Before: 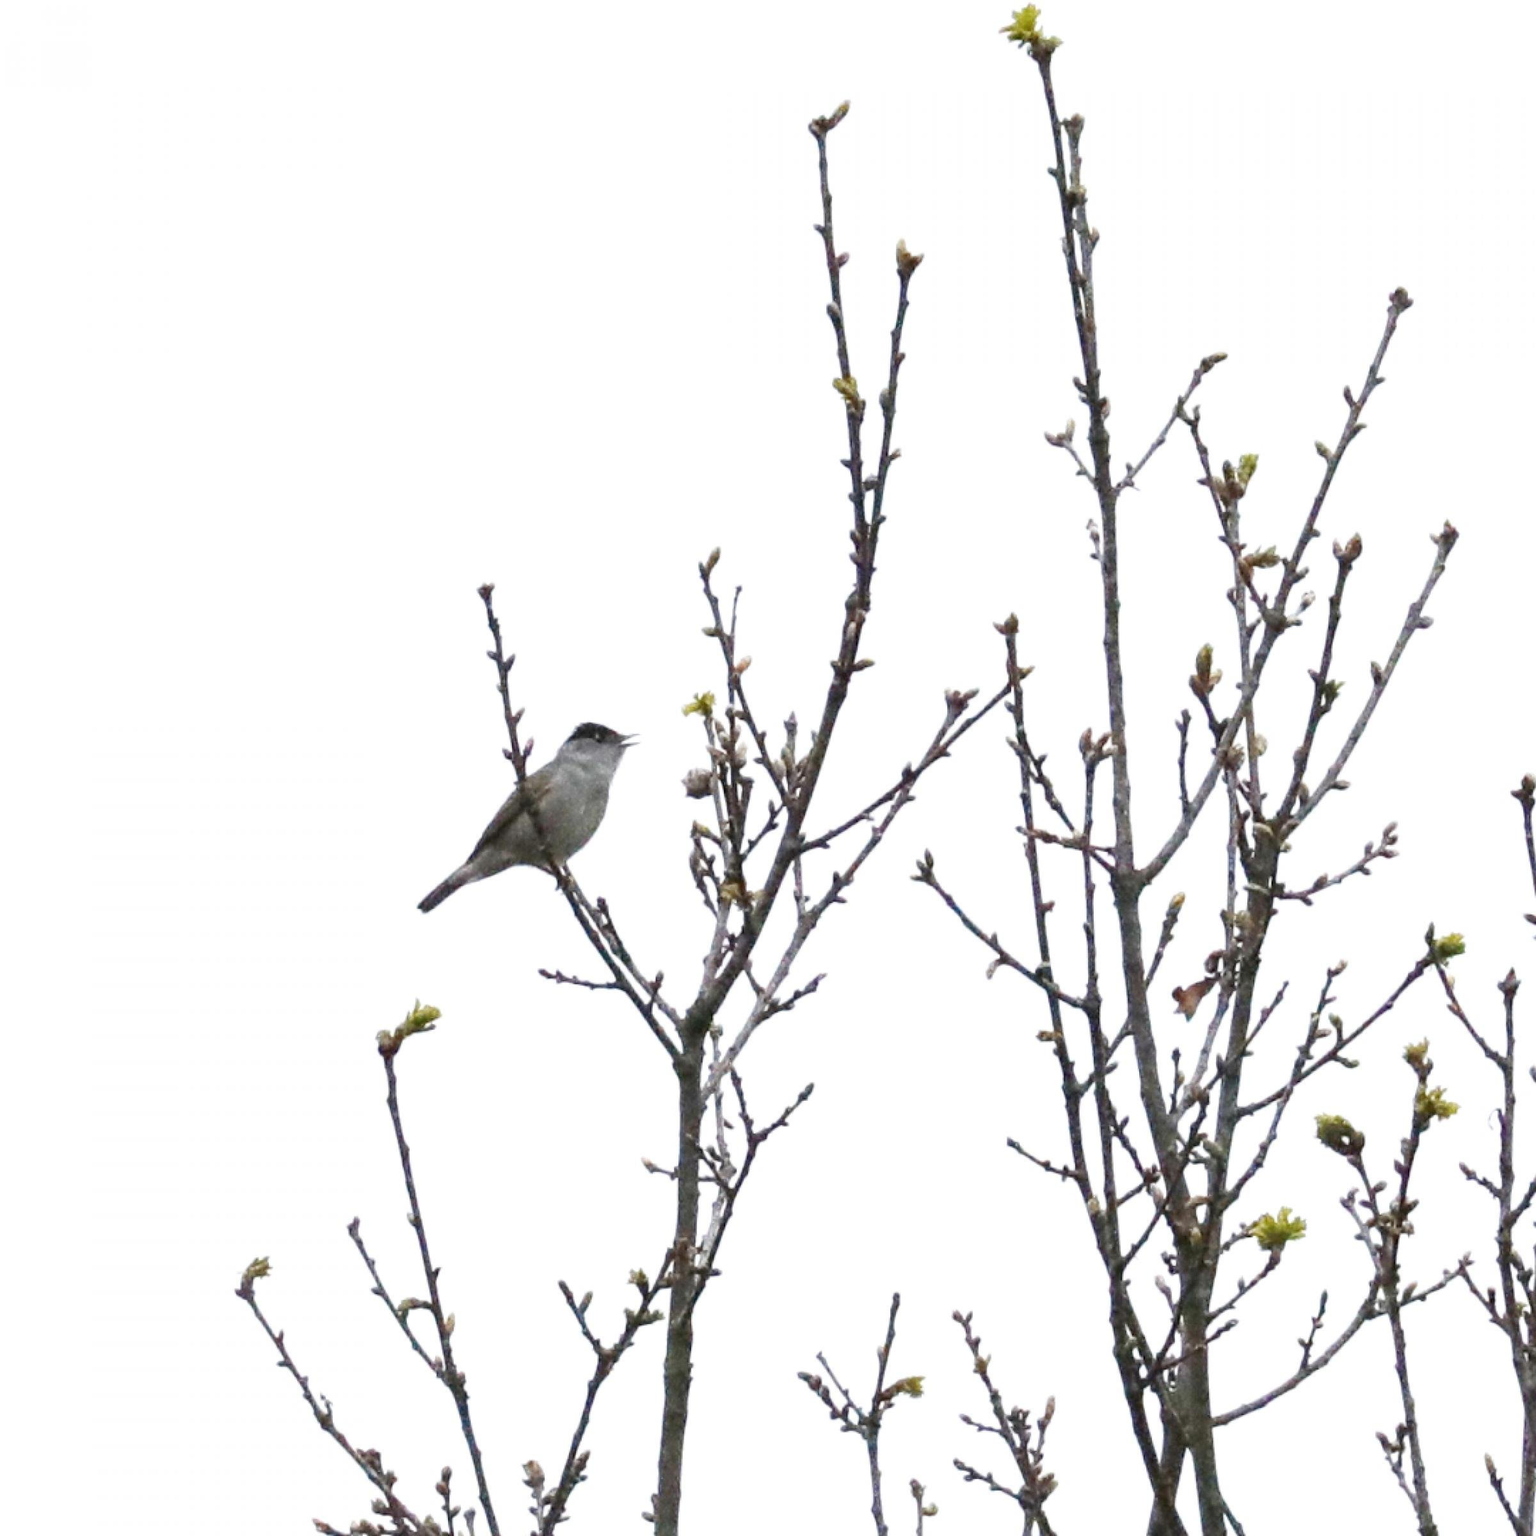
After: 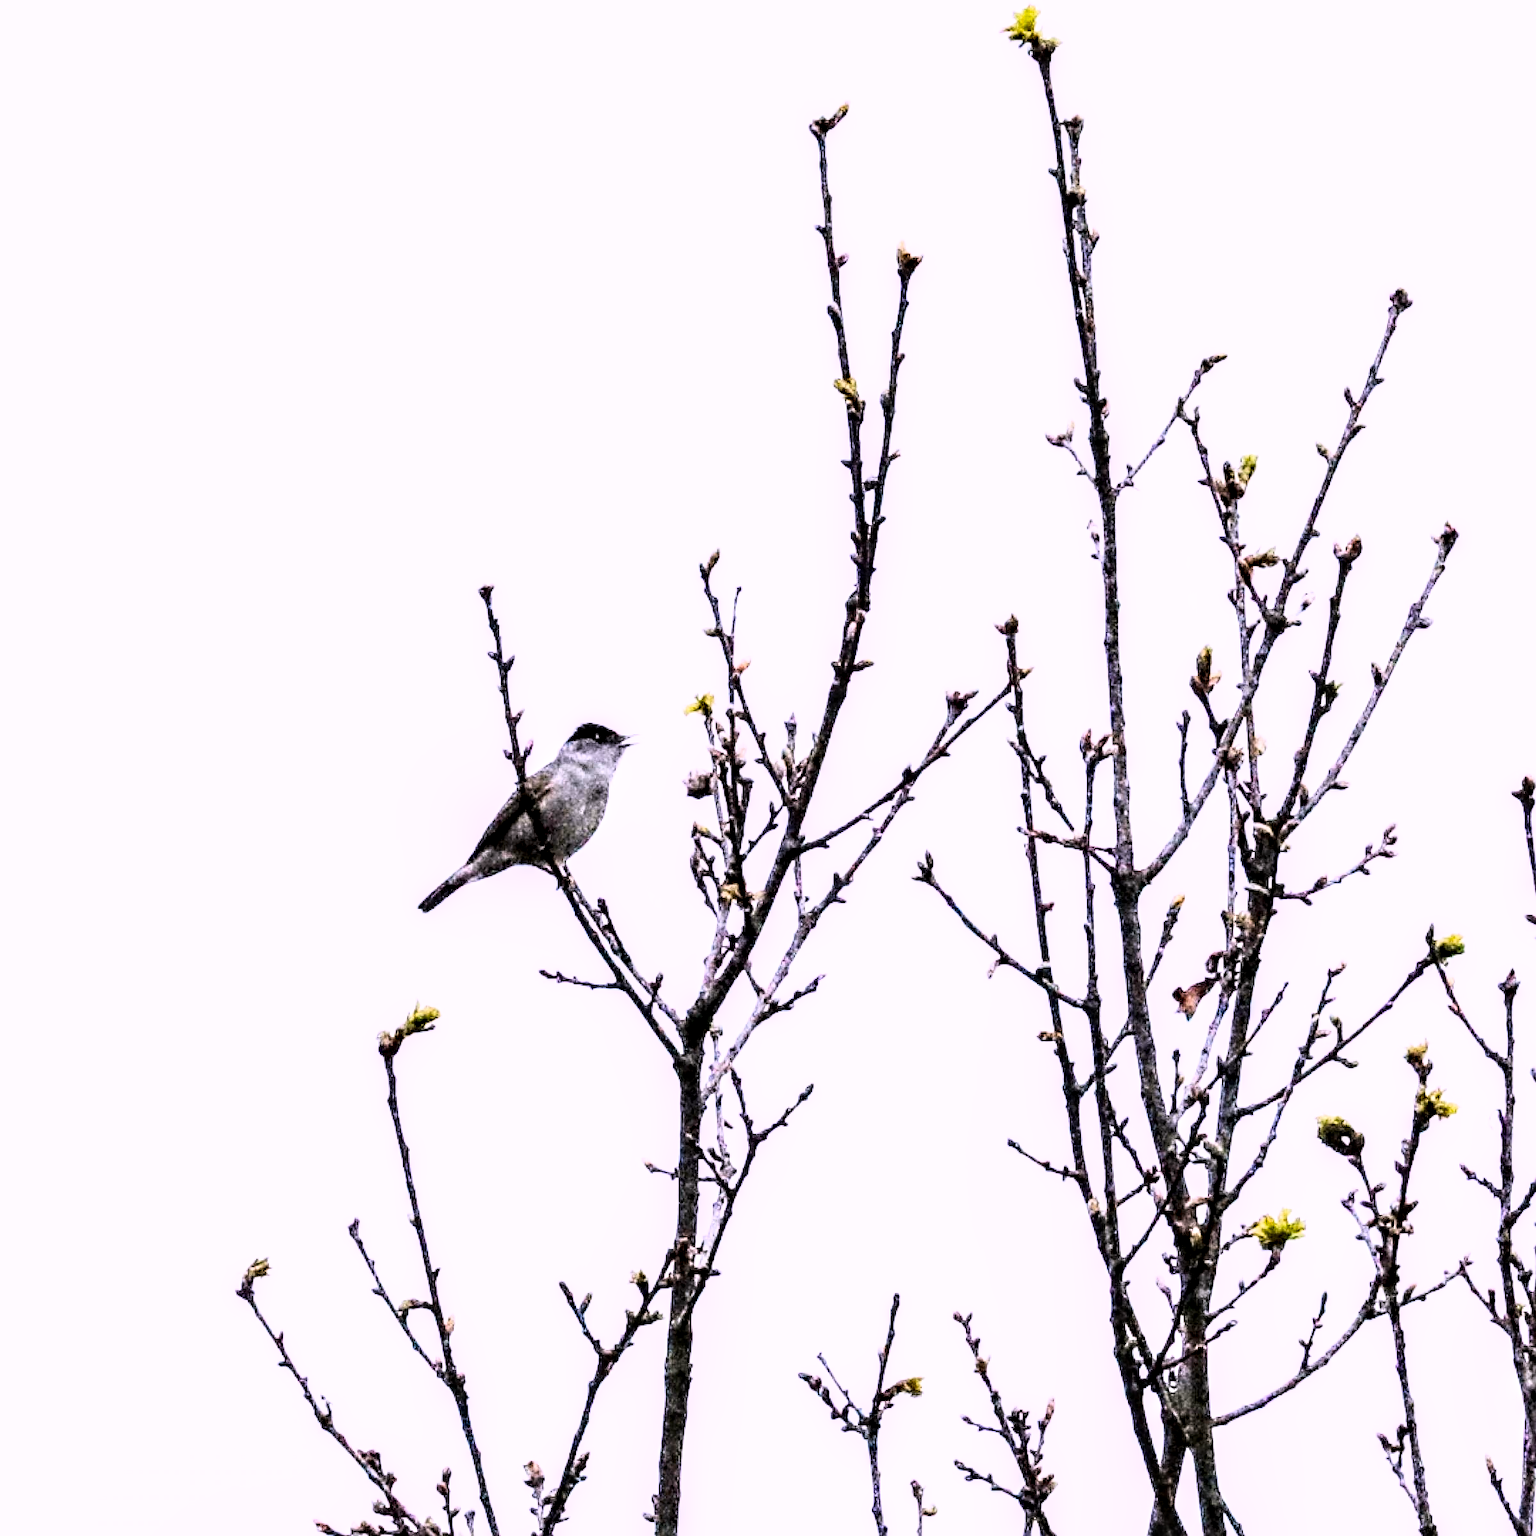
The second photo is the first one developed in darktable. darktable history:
contrast equalizer: octaves 7, y [[0.6 ×6], [0.55 ×6], [0 ×6], [0 ×6], [0 ×6]], mix 0.53
sharpen: on, module defaults
white balance: red 1.066, blue 1.119
rgb curve: curves: ch0 [(0, 0) (0.21, 0.15) (0.24, 0.21) (0.5, 0.75) (0.75, 0.96) (0.89, 0.99) (1, 1)]; ch1 [(0, 0.02) (0.21, 0.13) (0.25, 0.2) (0.5, 0.67) (0.75, 0.9) (0.89, 0.97) (1, 1)]; ch2 [(0, 0.02) (0.21, 0.13) (0.25, 0.2) (0.5, 0.67) (0.75, 0.9) (0.89, 0.97) (1, 1)], compensate middle gray true
local contrast: highlights 60%, shadows 60%, detail 160%
